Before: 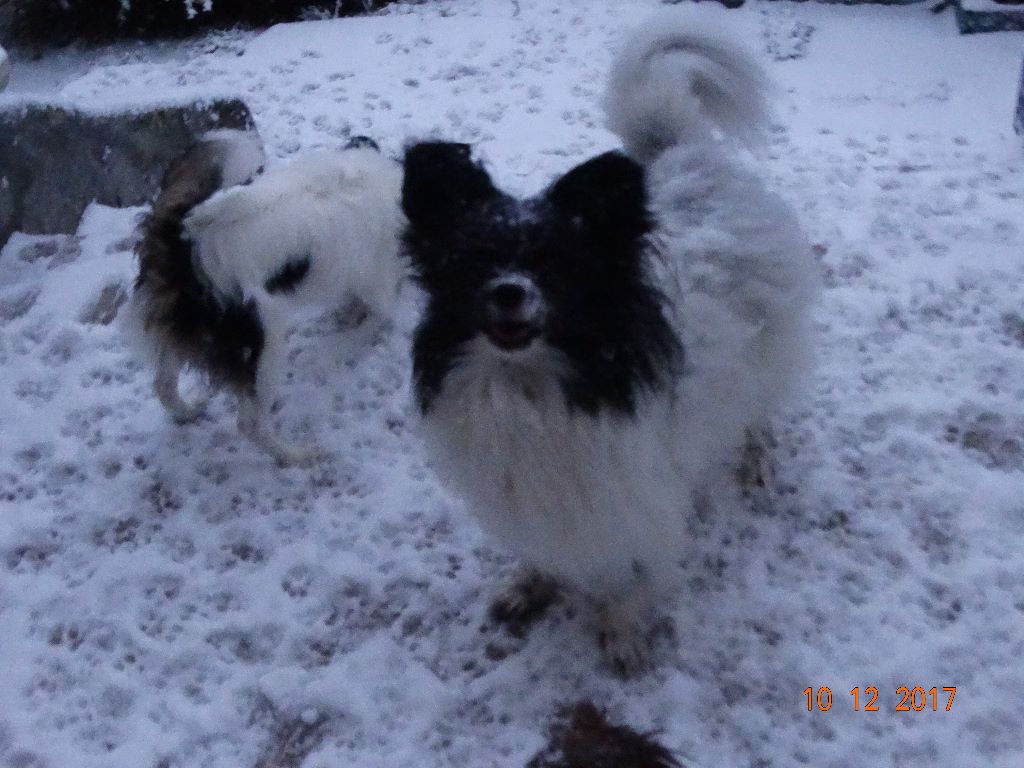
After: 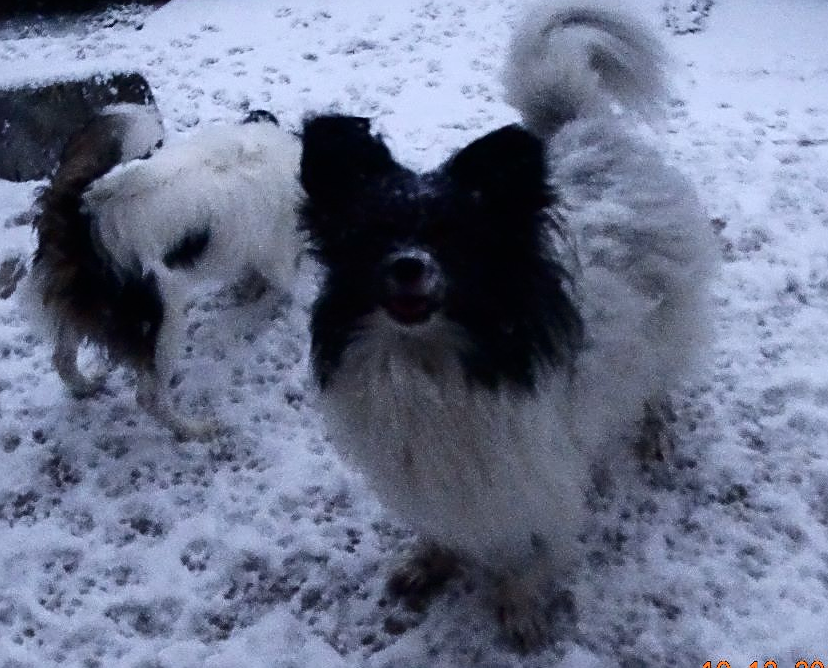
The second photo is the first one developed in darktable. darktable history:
crop: left 9.929%, top 3.475%, right 9.188%, bottom 9.529%
contrast brightness saturation: contrast 0.28
sharpen: on, module defaults
